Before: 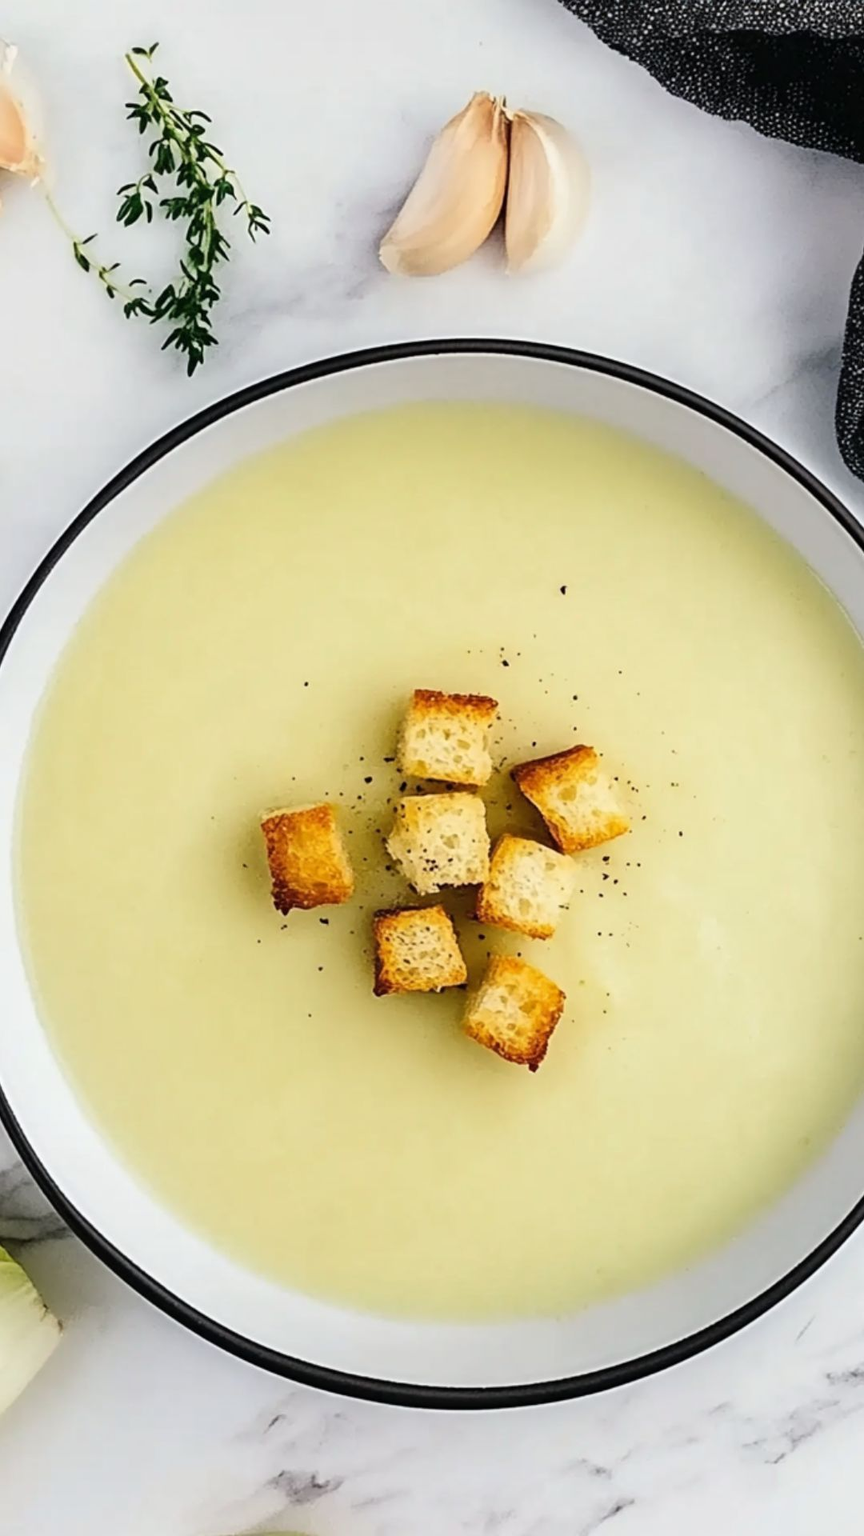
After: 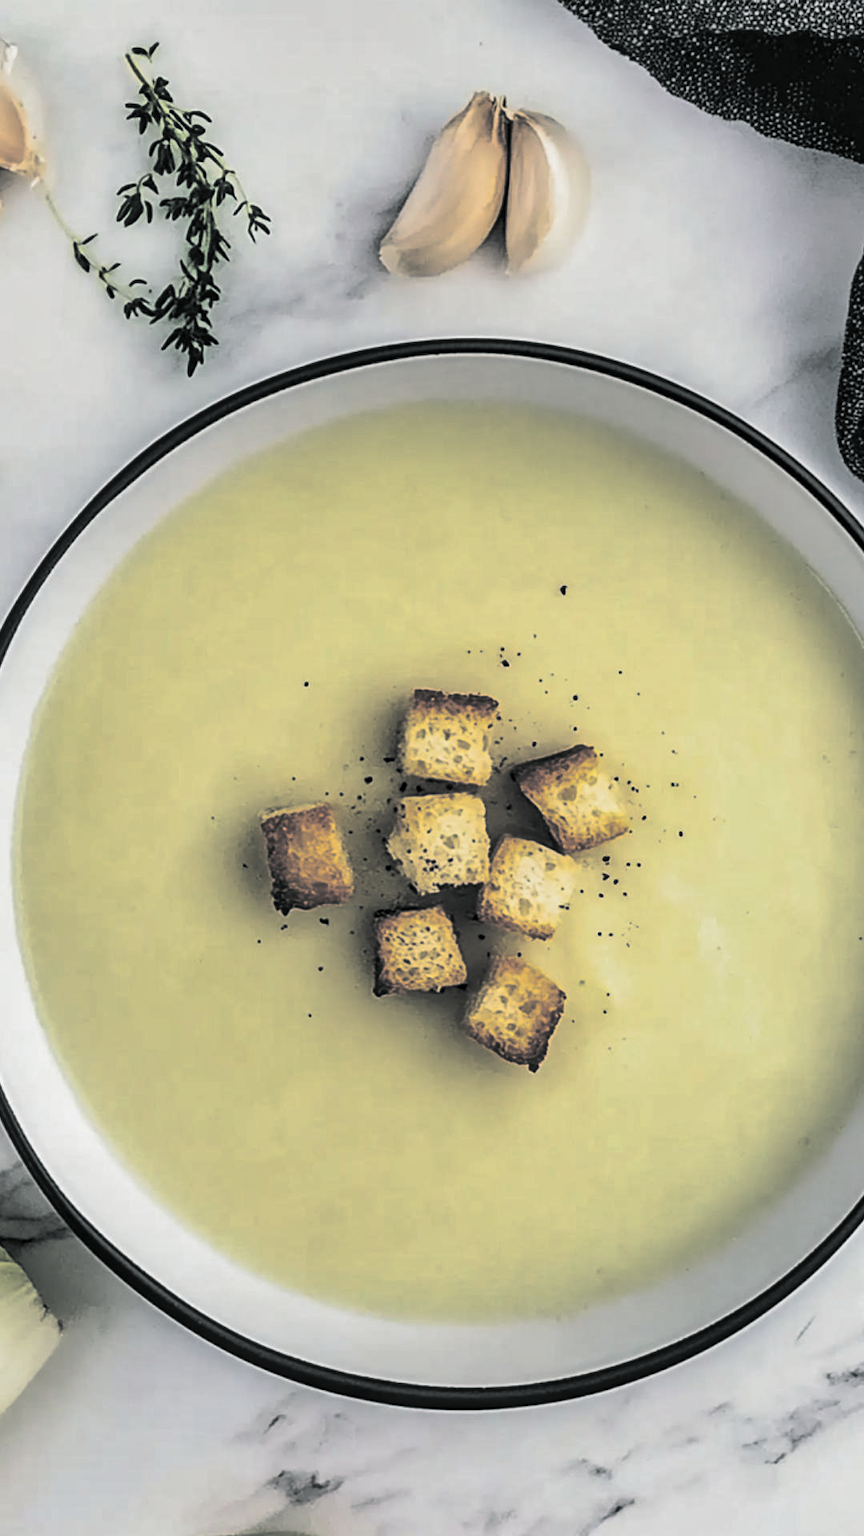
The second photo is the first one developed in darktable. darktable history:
shadows and highlights: low approximation 0.01, soften with gaussian
split-toning: shadows › hue 190.8°, shadows › saturation 0.05, highlights › hue 54°, highlights › saturation 0.05, compress 0%
local contrast: on, module defaults
